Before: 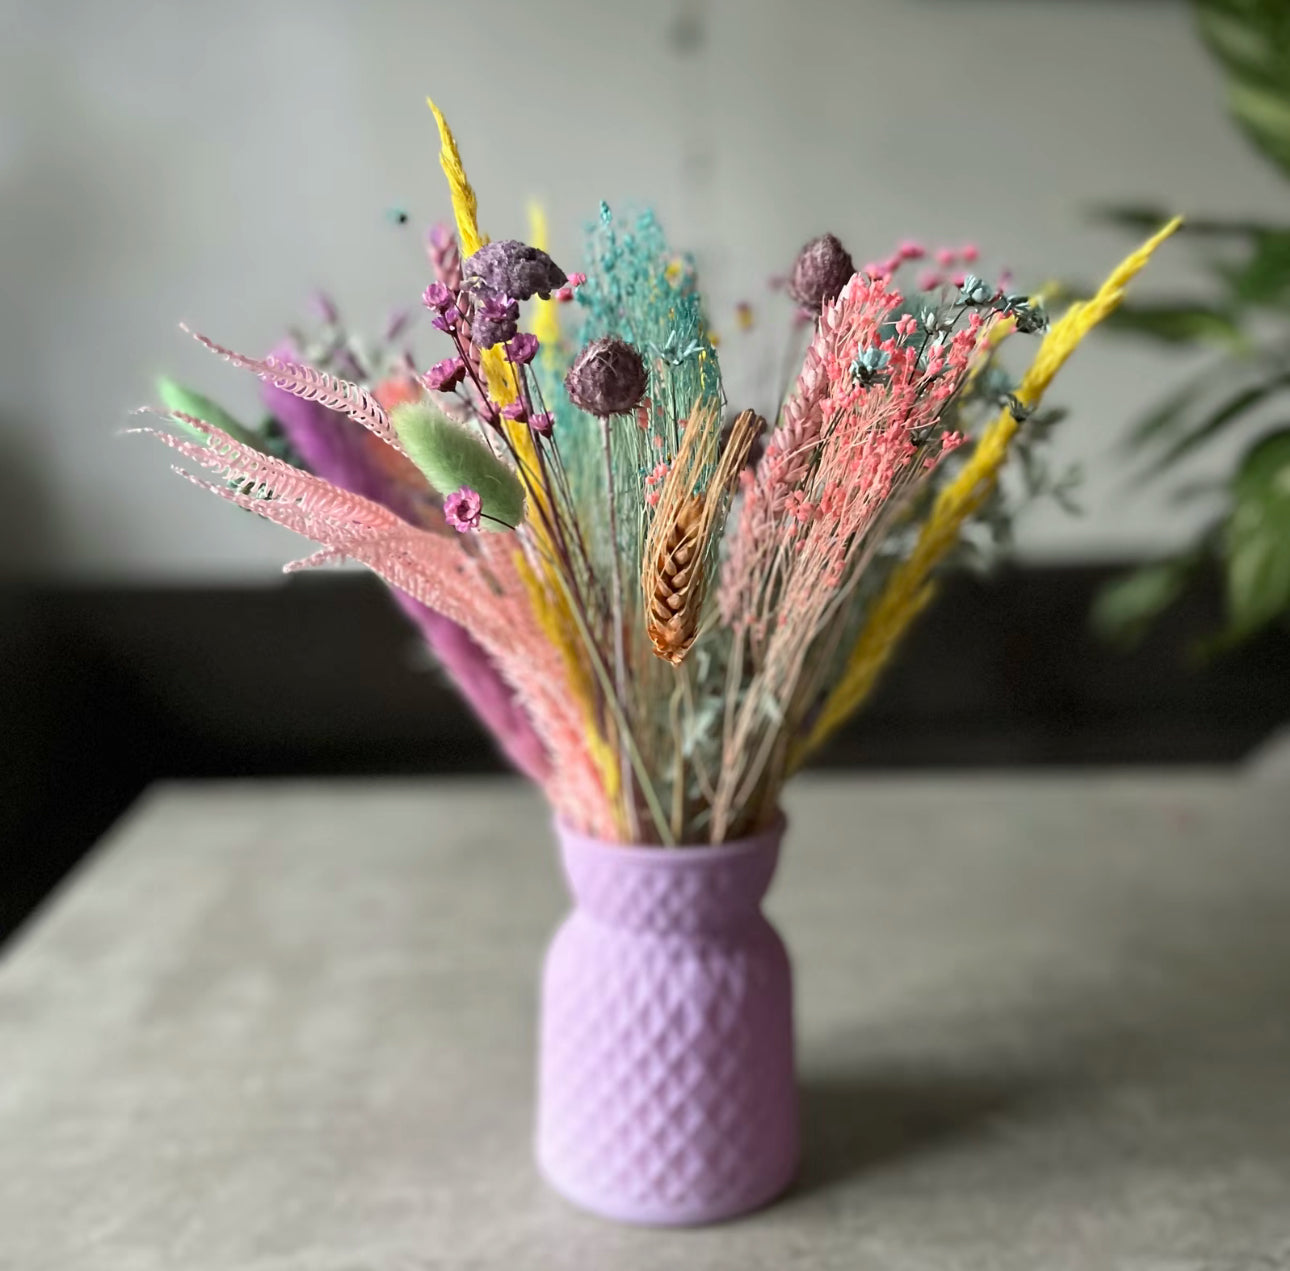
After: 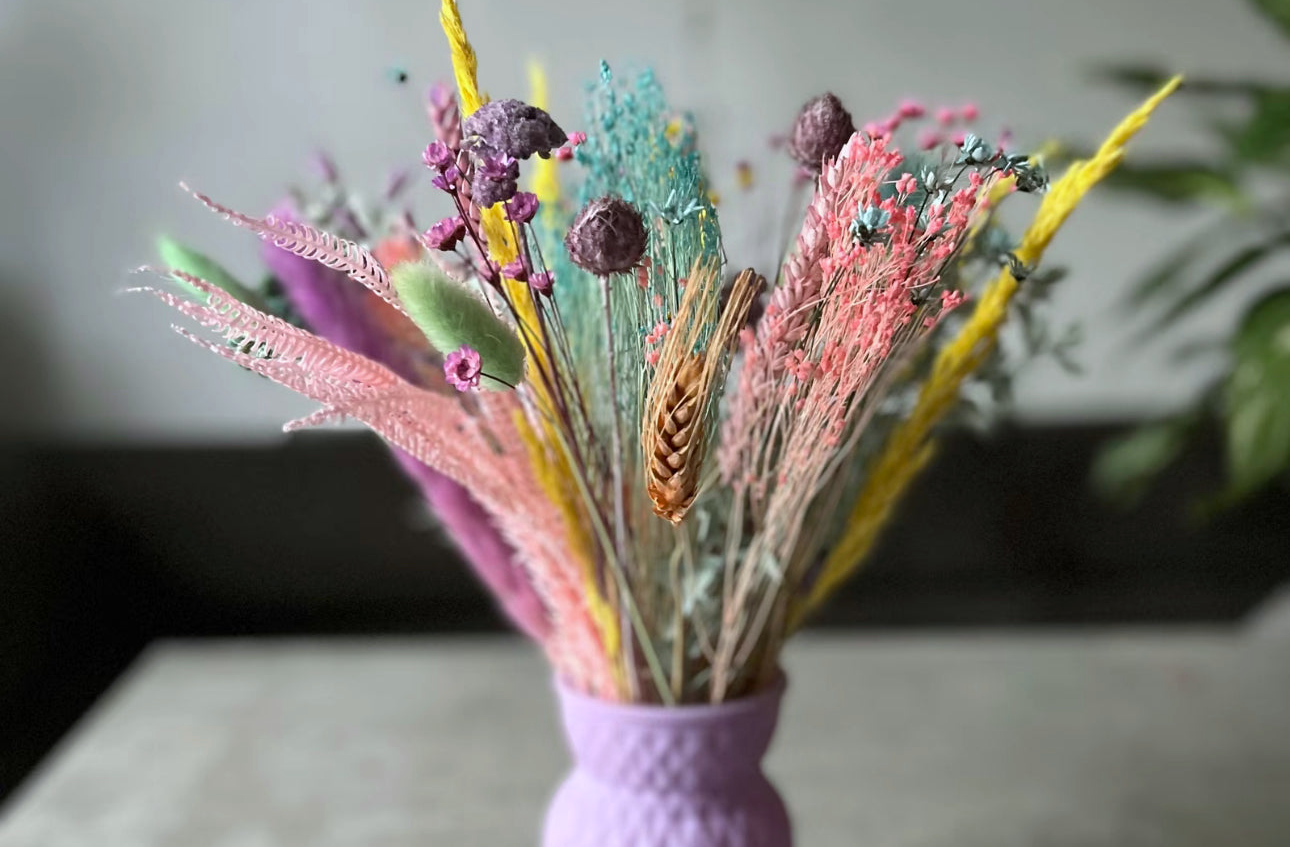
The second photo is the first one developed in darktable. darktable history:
crop: top 11.166%, bottom 22.168%
white balance: red 0.98, blue 1.034
